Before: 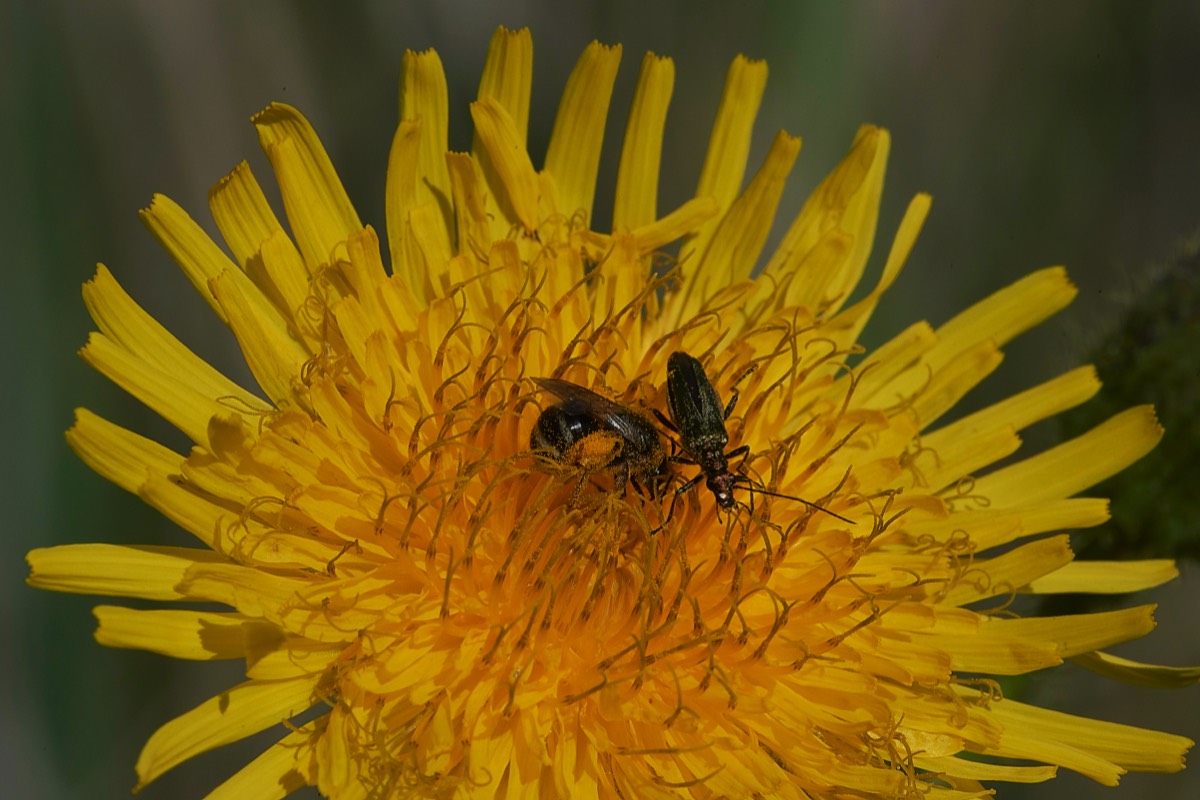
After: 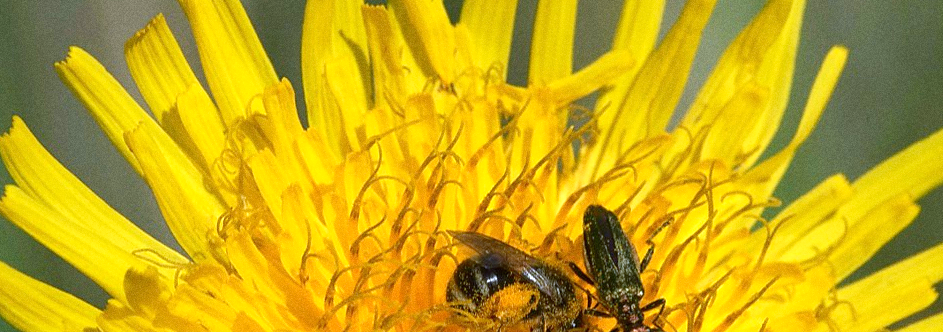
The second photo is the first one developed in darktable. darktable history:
velvia: on, module defaults
crop: left 7.036%, top 18.398%, right 14.379%, bottom 40.043%
exposure: black level correction 0, exposure 1.125 EV, compensate exposure bias true, compensate highlight preservation false
grain: coarseness 0.09 ISO
white balance: red 0.926, green 1.003, blue 1.133
